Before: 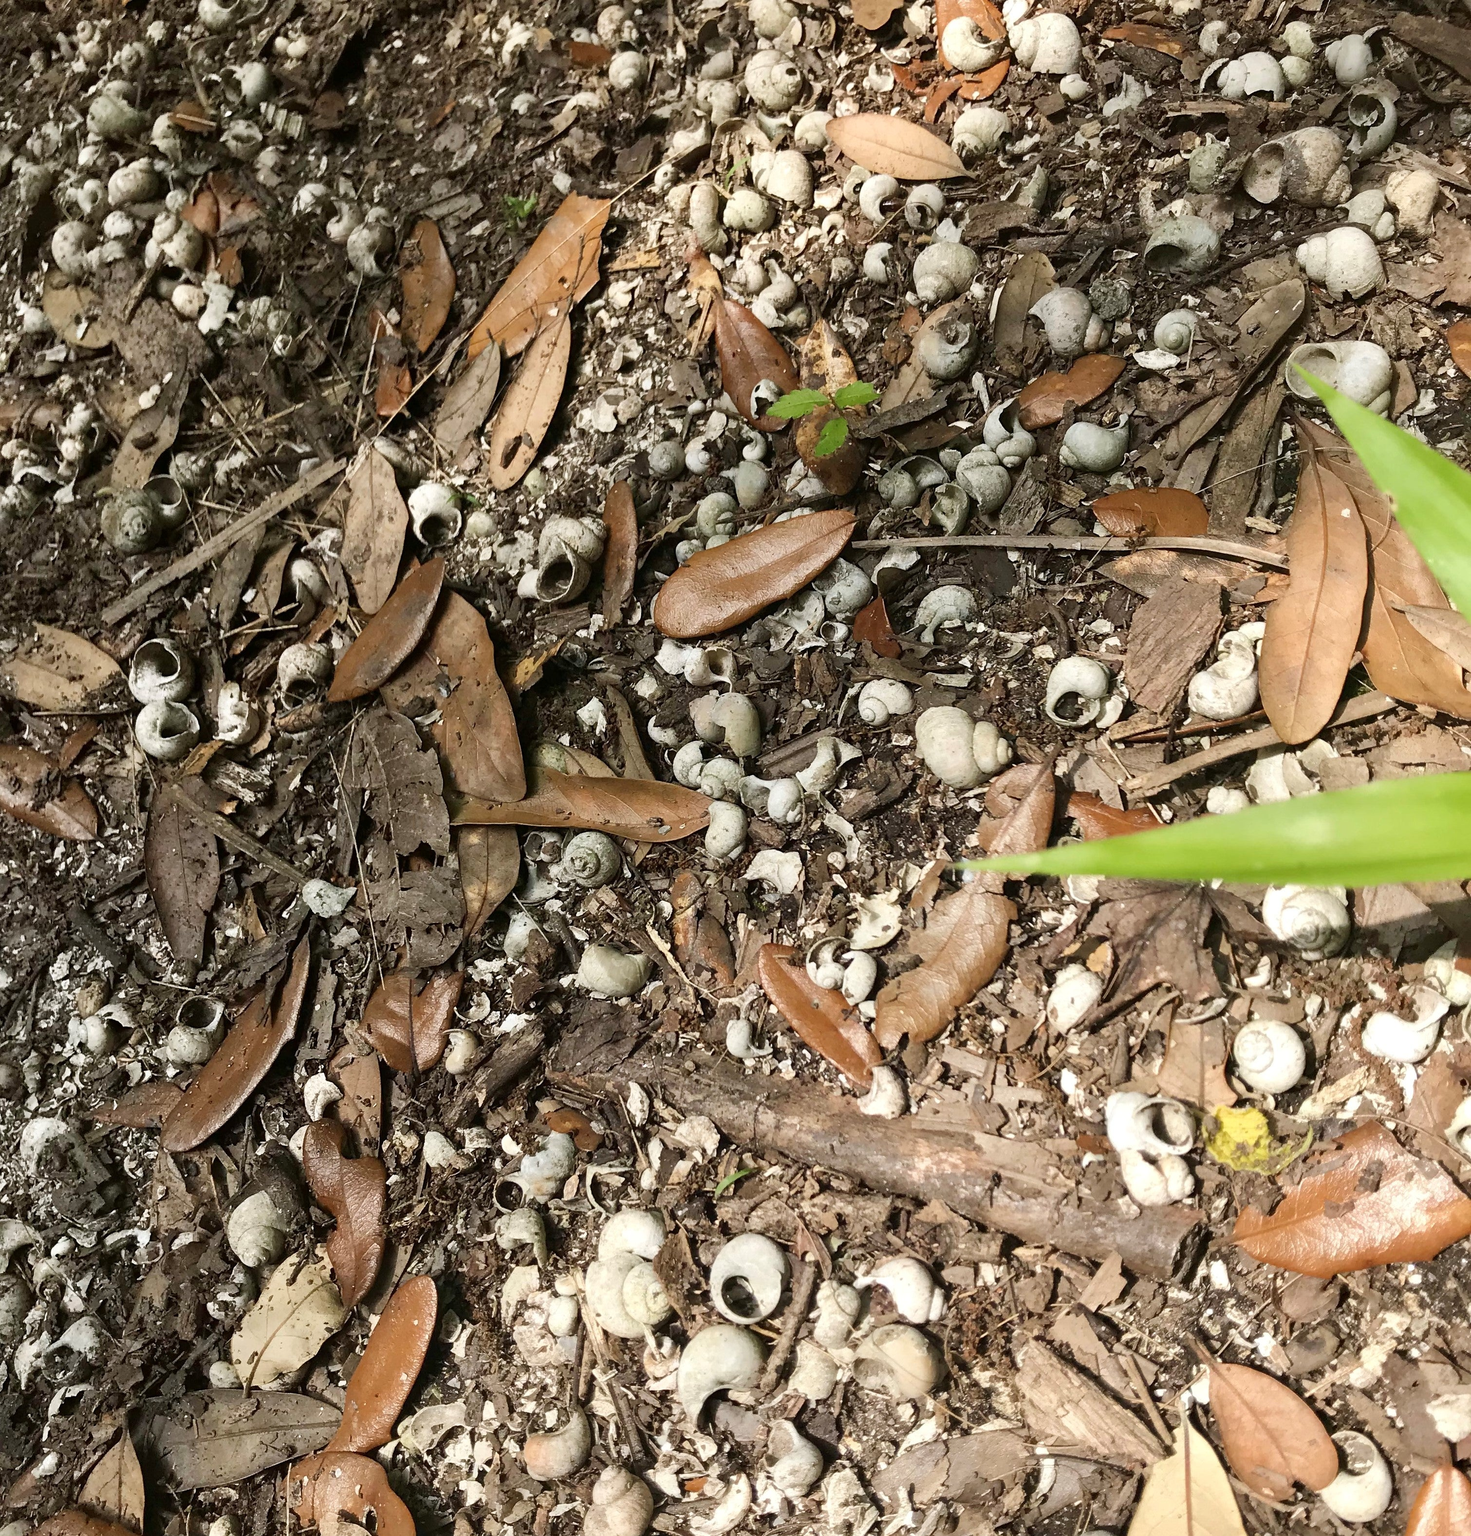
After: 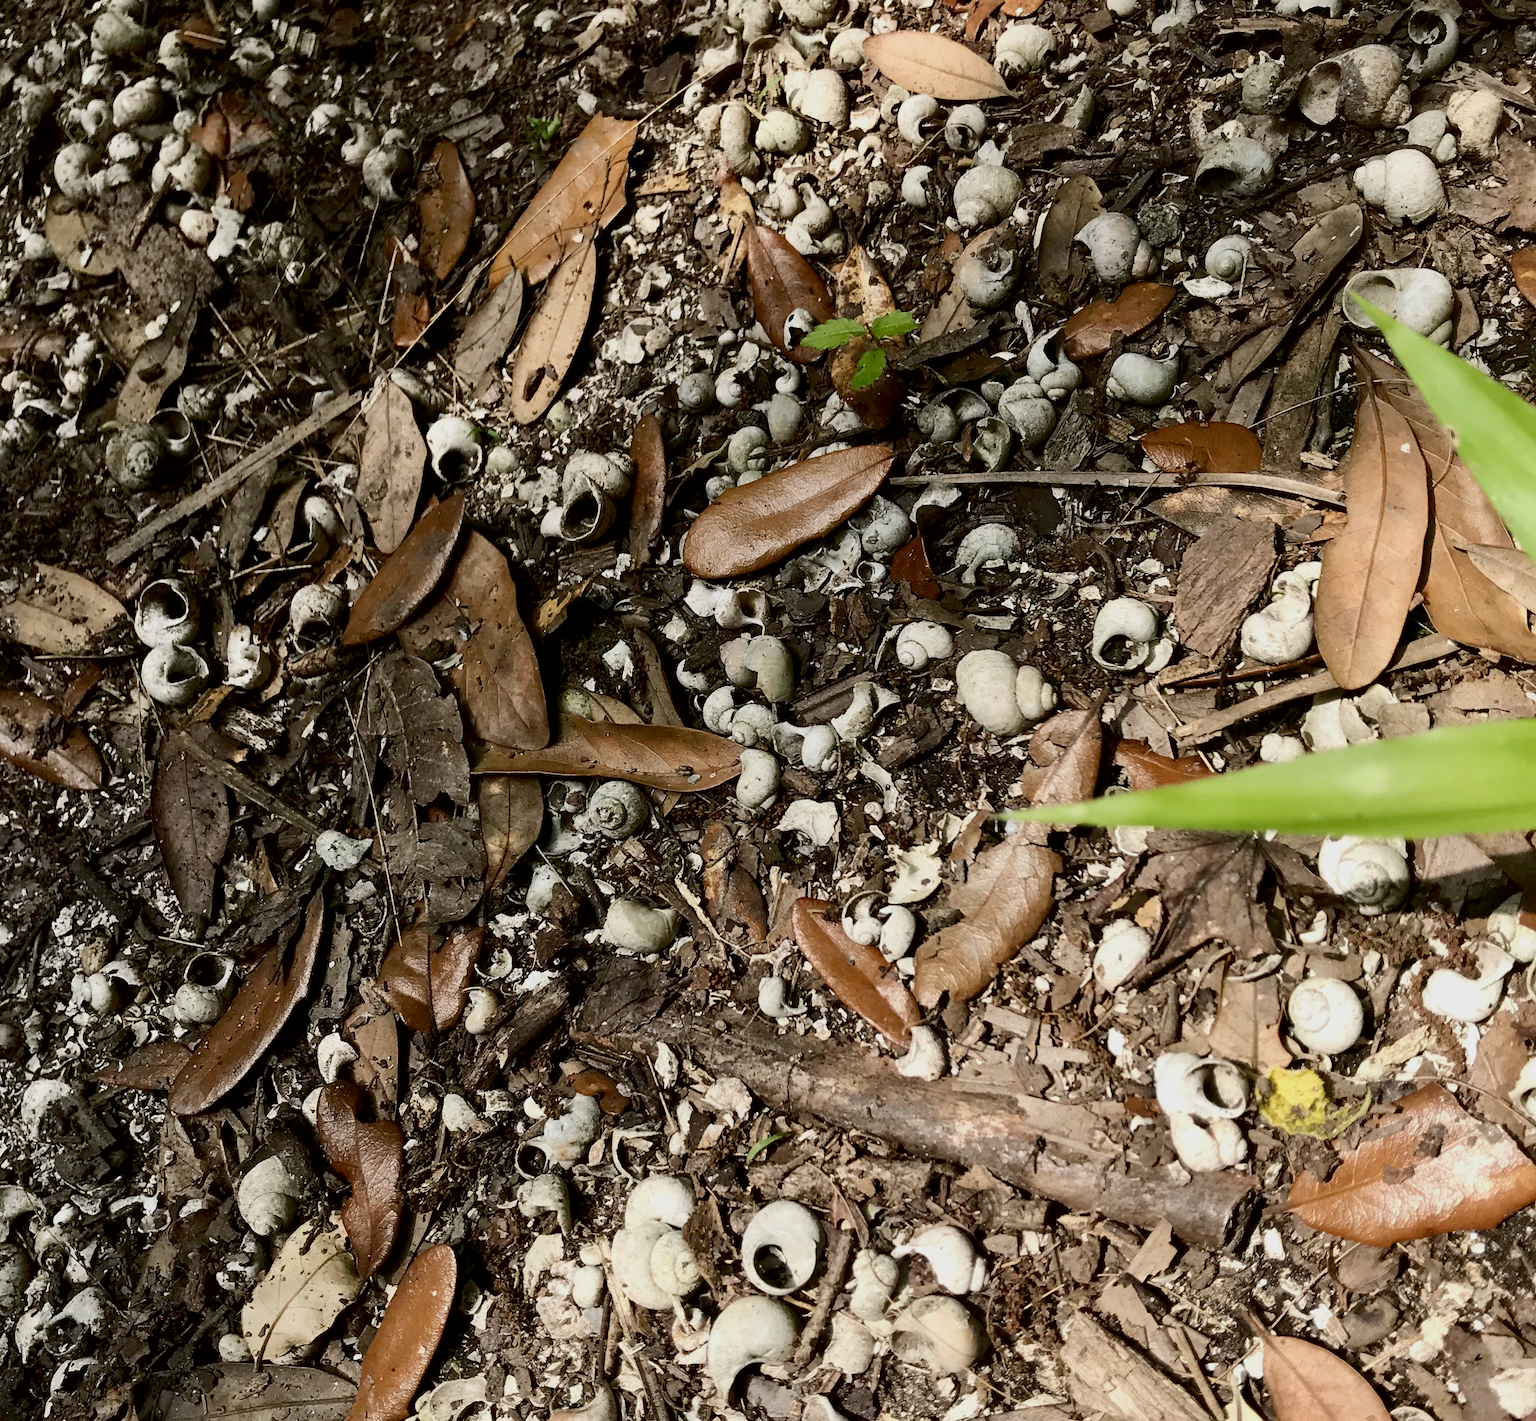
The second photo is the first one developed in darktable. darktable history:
crop and rotate: top 5.499%, bottom 5.848%
exposure: black level correction 0.011, exposure -0.474 EV, compensate highlight preservation false
contrast brightness saturation: contrast 0.22
